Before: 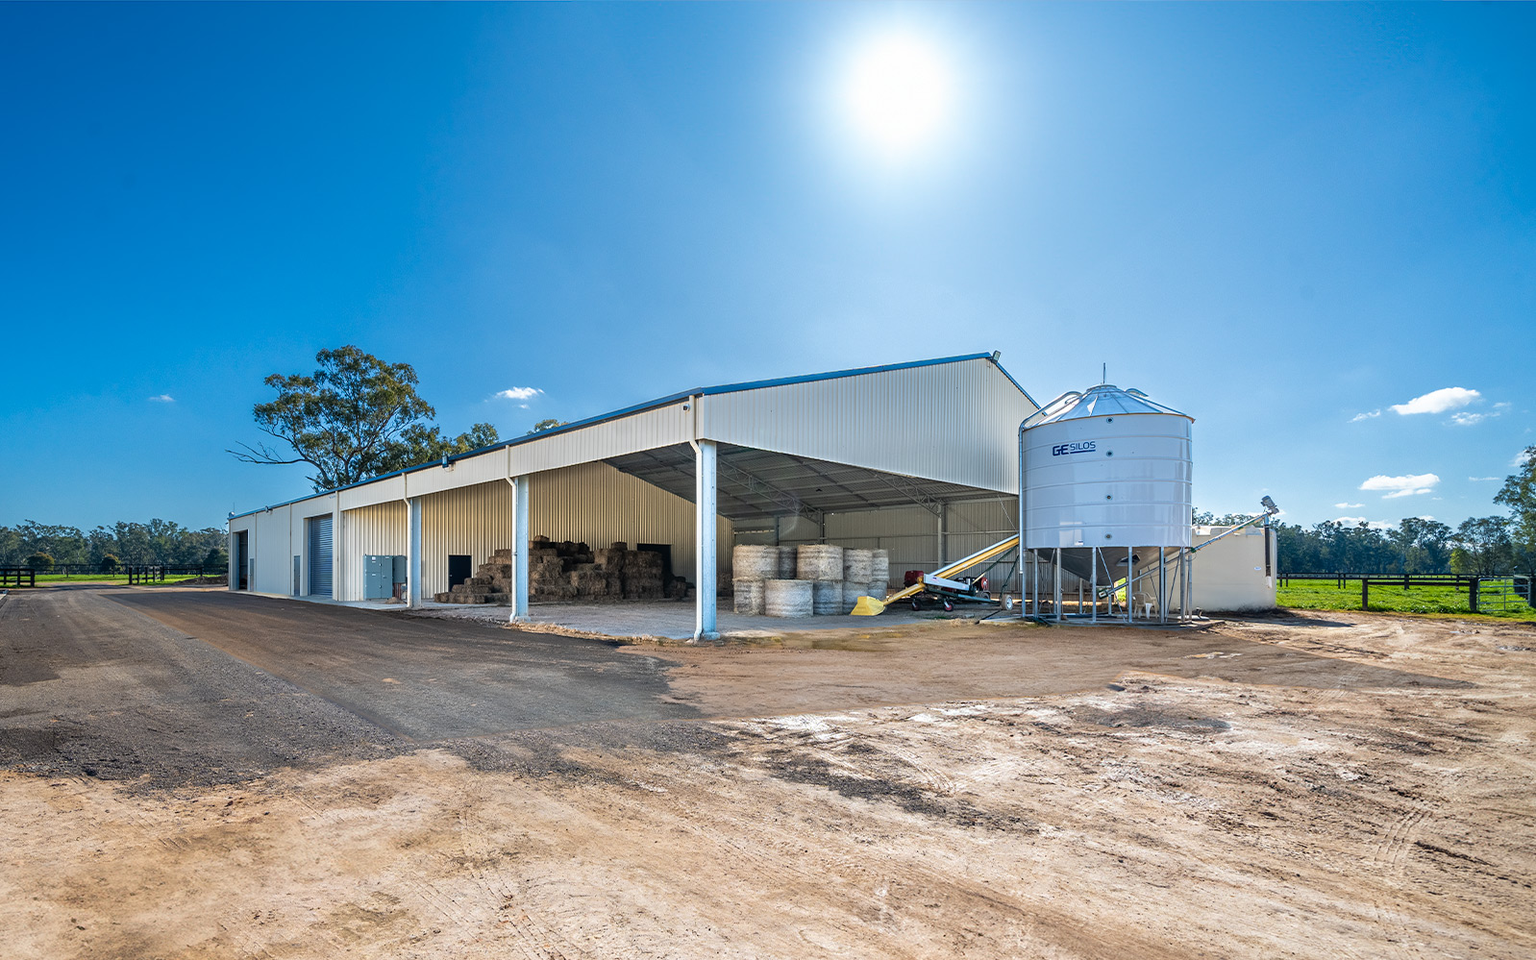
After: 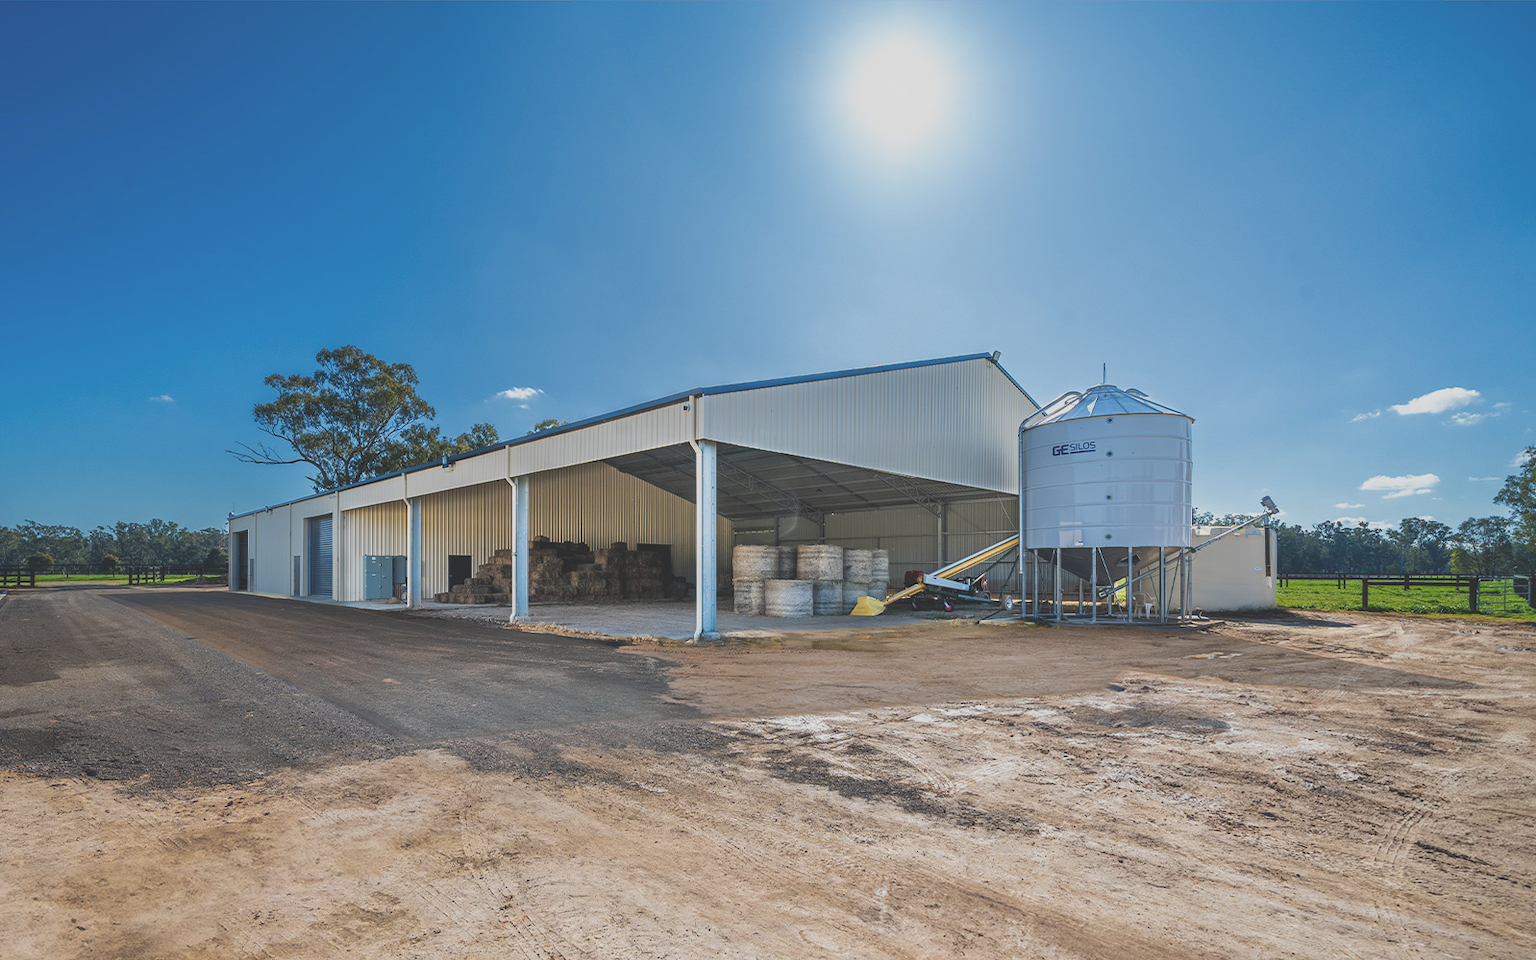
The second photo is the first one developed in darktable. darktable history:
exposure: black level correction -0.036, exposure -0.494 EV, compensate exposure bias true, compensate highlight preservation false
